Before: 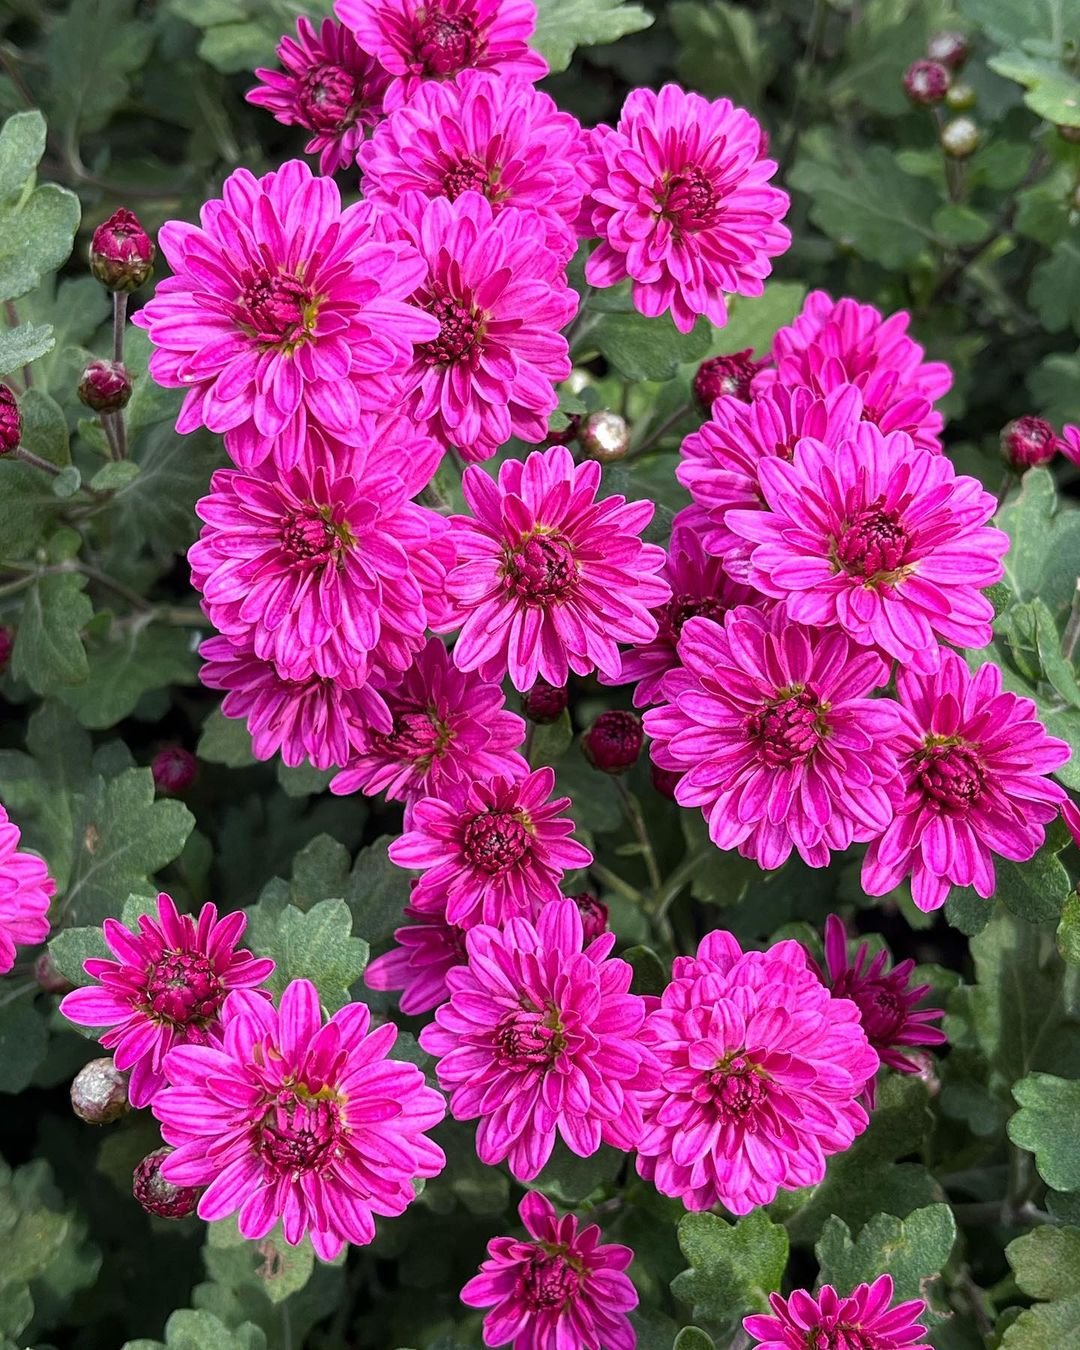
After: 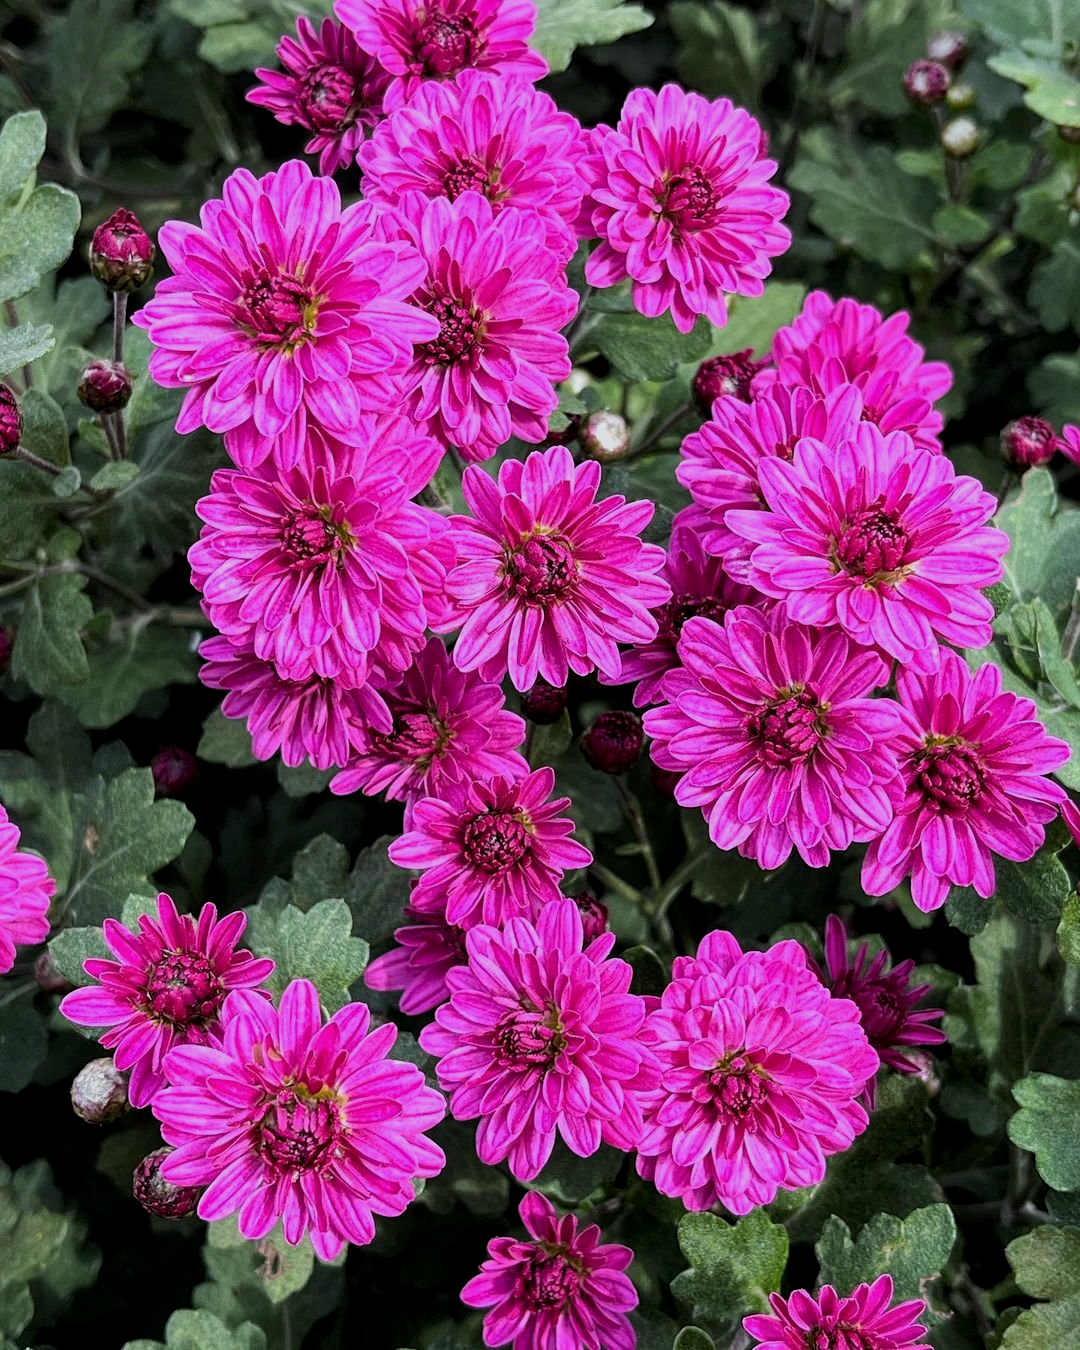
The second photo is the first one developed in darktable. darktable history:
local contrast: highlights 100%, shadows 100%, detail 120%, midtone range 0.2
filmic rgb: black relative exposure -7.5 EV, white relative exposure 5 EV, hardness 3.31, contrast 1.3, contrast in shadows safe
exposure: exposure -0.072 EV, compensate highlight preservation false
white balance: red 0.98, blue 1.034
